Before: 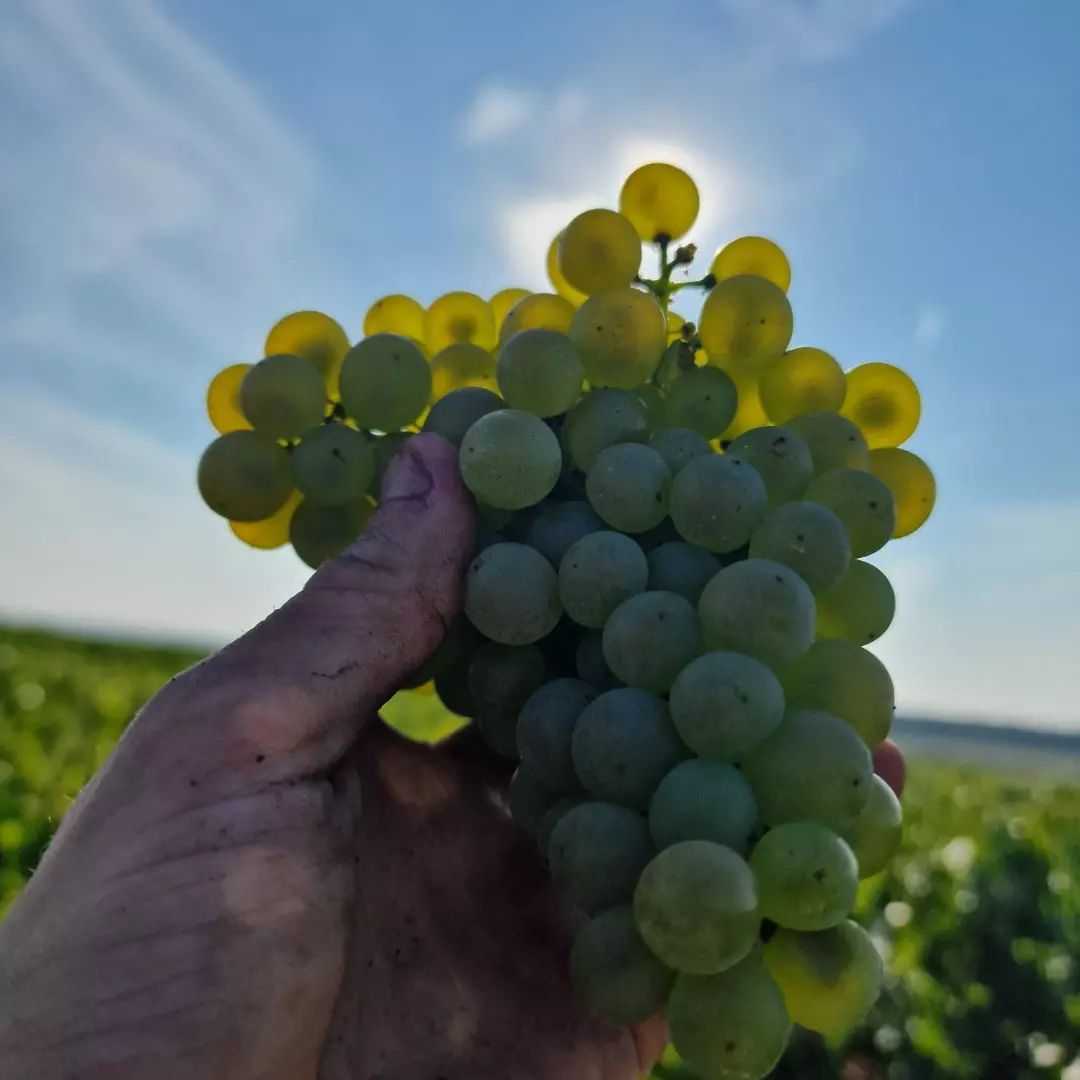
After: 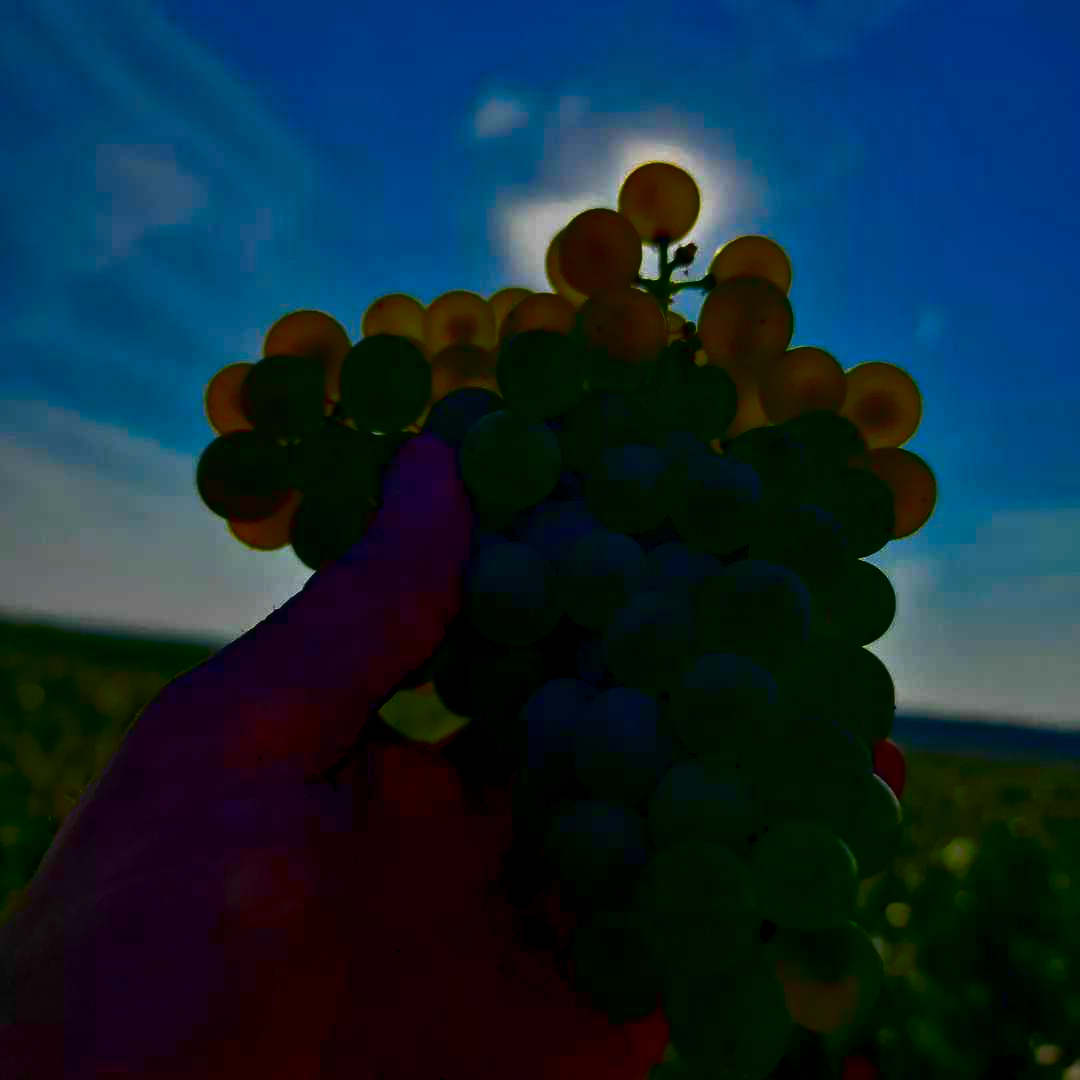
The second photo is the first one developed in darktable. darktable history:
exposure: black level correction 0.001, exposure -0.199 EV, compensate highlight preservation false
tone equalizer: on, module defaults
contrast brightness saturation: brightness -0.996, saturation 0.984
levels: levels [0, 0.48, 0.961]
